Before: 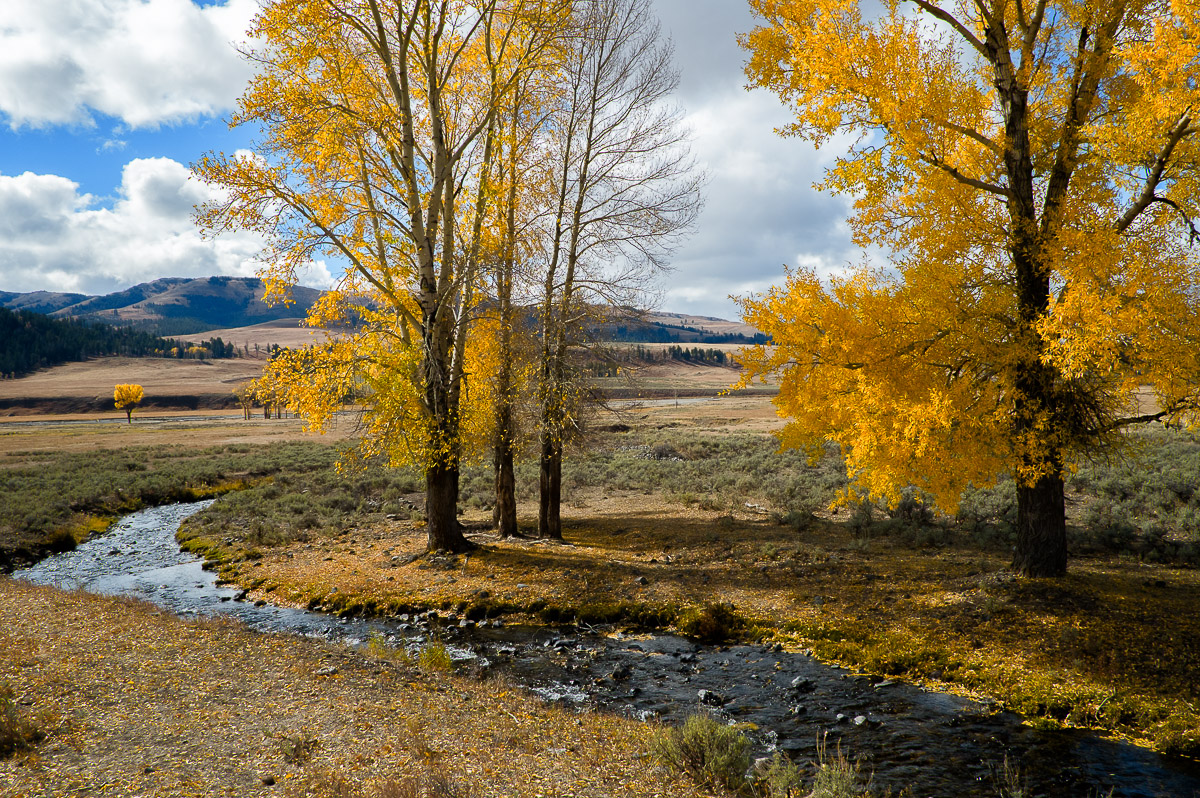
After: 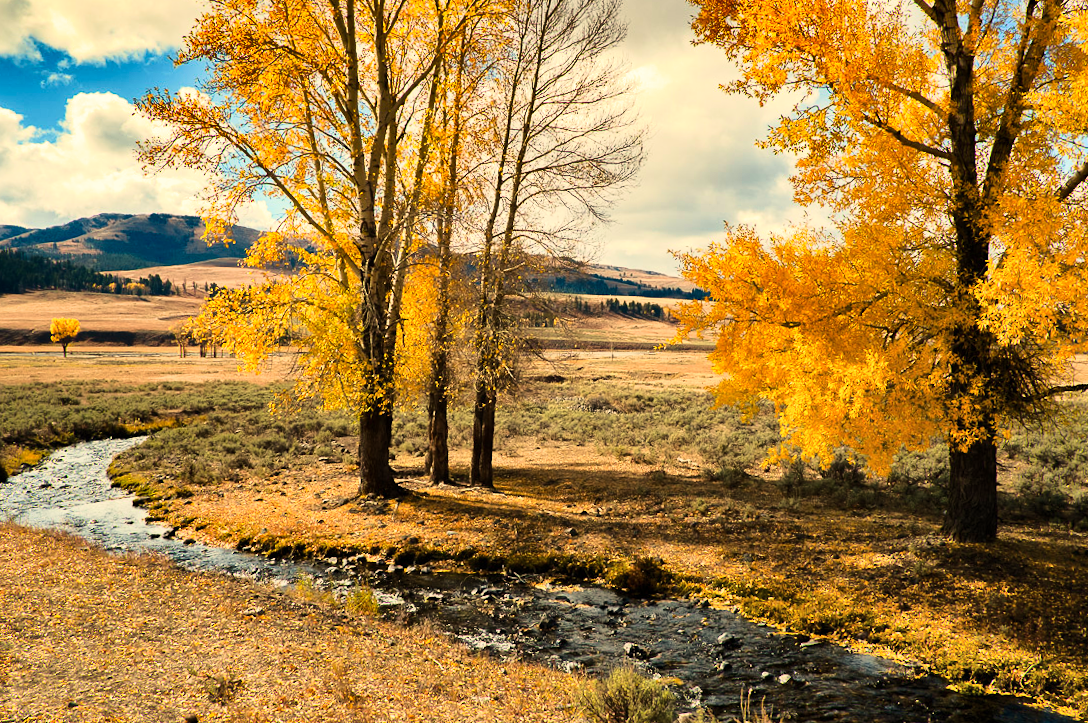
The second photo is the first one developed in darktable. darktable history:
velvia: on, module defaults
shadows and highlights: radius 108.52, shadows 44.07, highlights -67.8, low approximation 0.01, soften with gaussian
crop and rotate: angle -1.96°, left 3.097%, top 4.154%, right 1.586%, bottom 0.529%
white balance: red 1.123, blue 0.83
base curve: curves: ch0 [(0, 0) (0.028, 0.03) (0.121, 0.232) (0.46, 0.748) (0.859, 0.968) (1, 1)]
